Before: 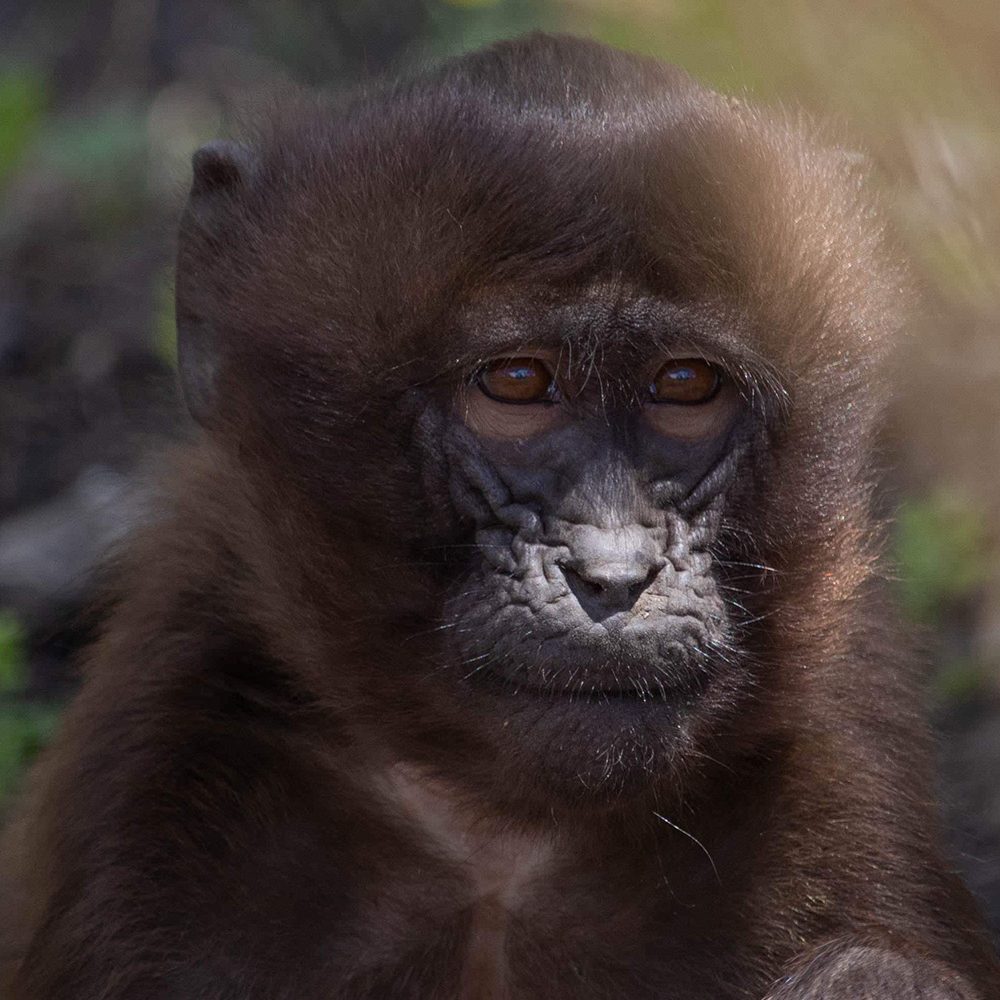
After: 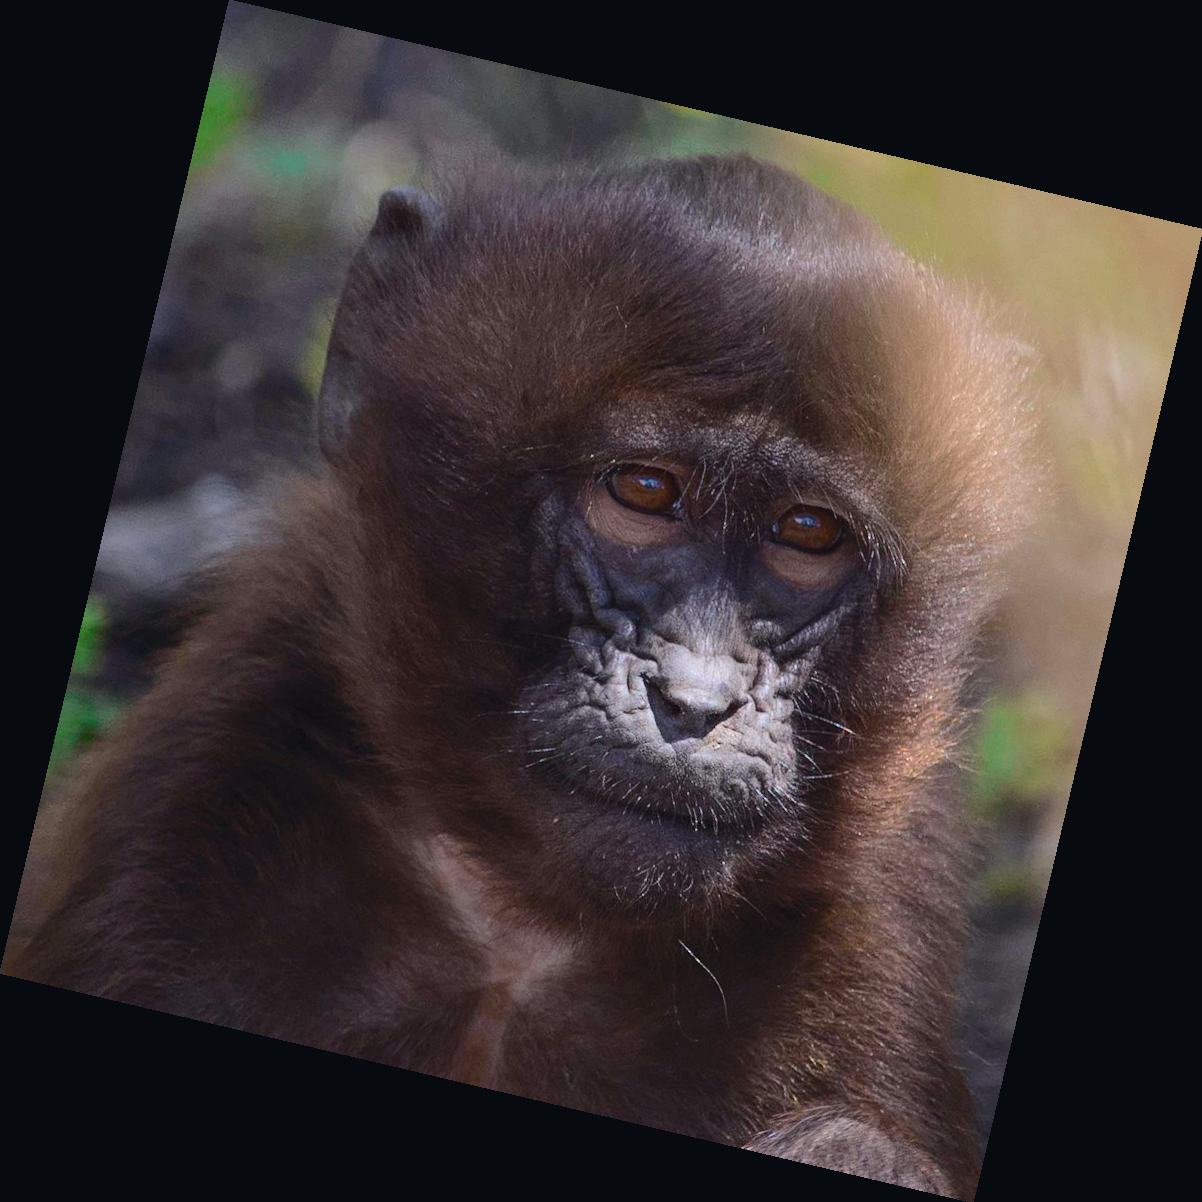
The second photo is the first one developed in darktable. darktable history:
tone curve: curves: ch0 [(0, 0.026) (0.175, 0.178) (0.463, 0.502) (0.796, 0.764) (1, 0.961)]; ch1 [(0, 0) (0.437, 0.398) (0.469, 0.472) (0.505, 0.504) (0.553, 0.552) (1, 1)]; ch2 [(0, 0) (0.505, 0.495) (0.579, 0.579) (1, 1)], color space Lab, independent channels, preserve colors none
rotate and perspective: rotation 13.27°, automatic cropping off
contrast brightness saturation: contrast 0.2, brightness 0.16, saturation 0.22
